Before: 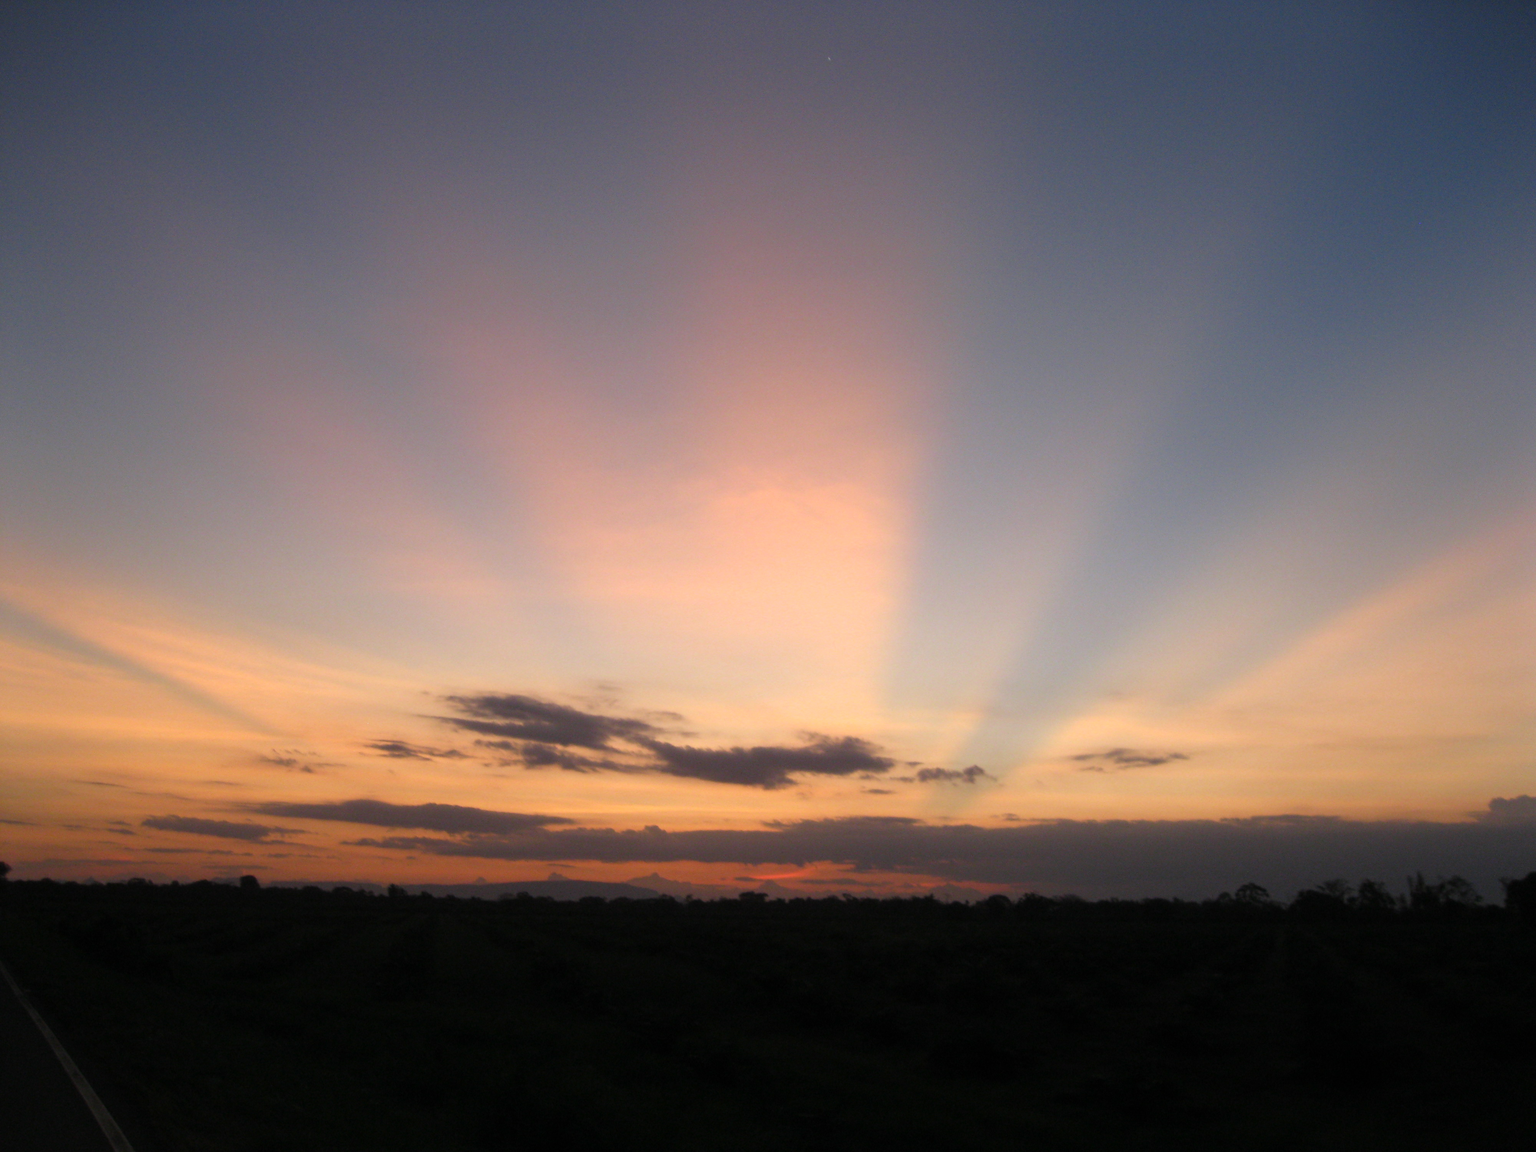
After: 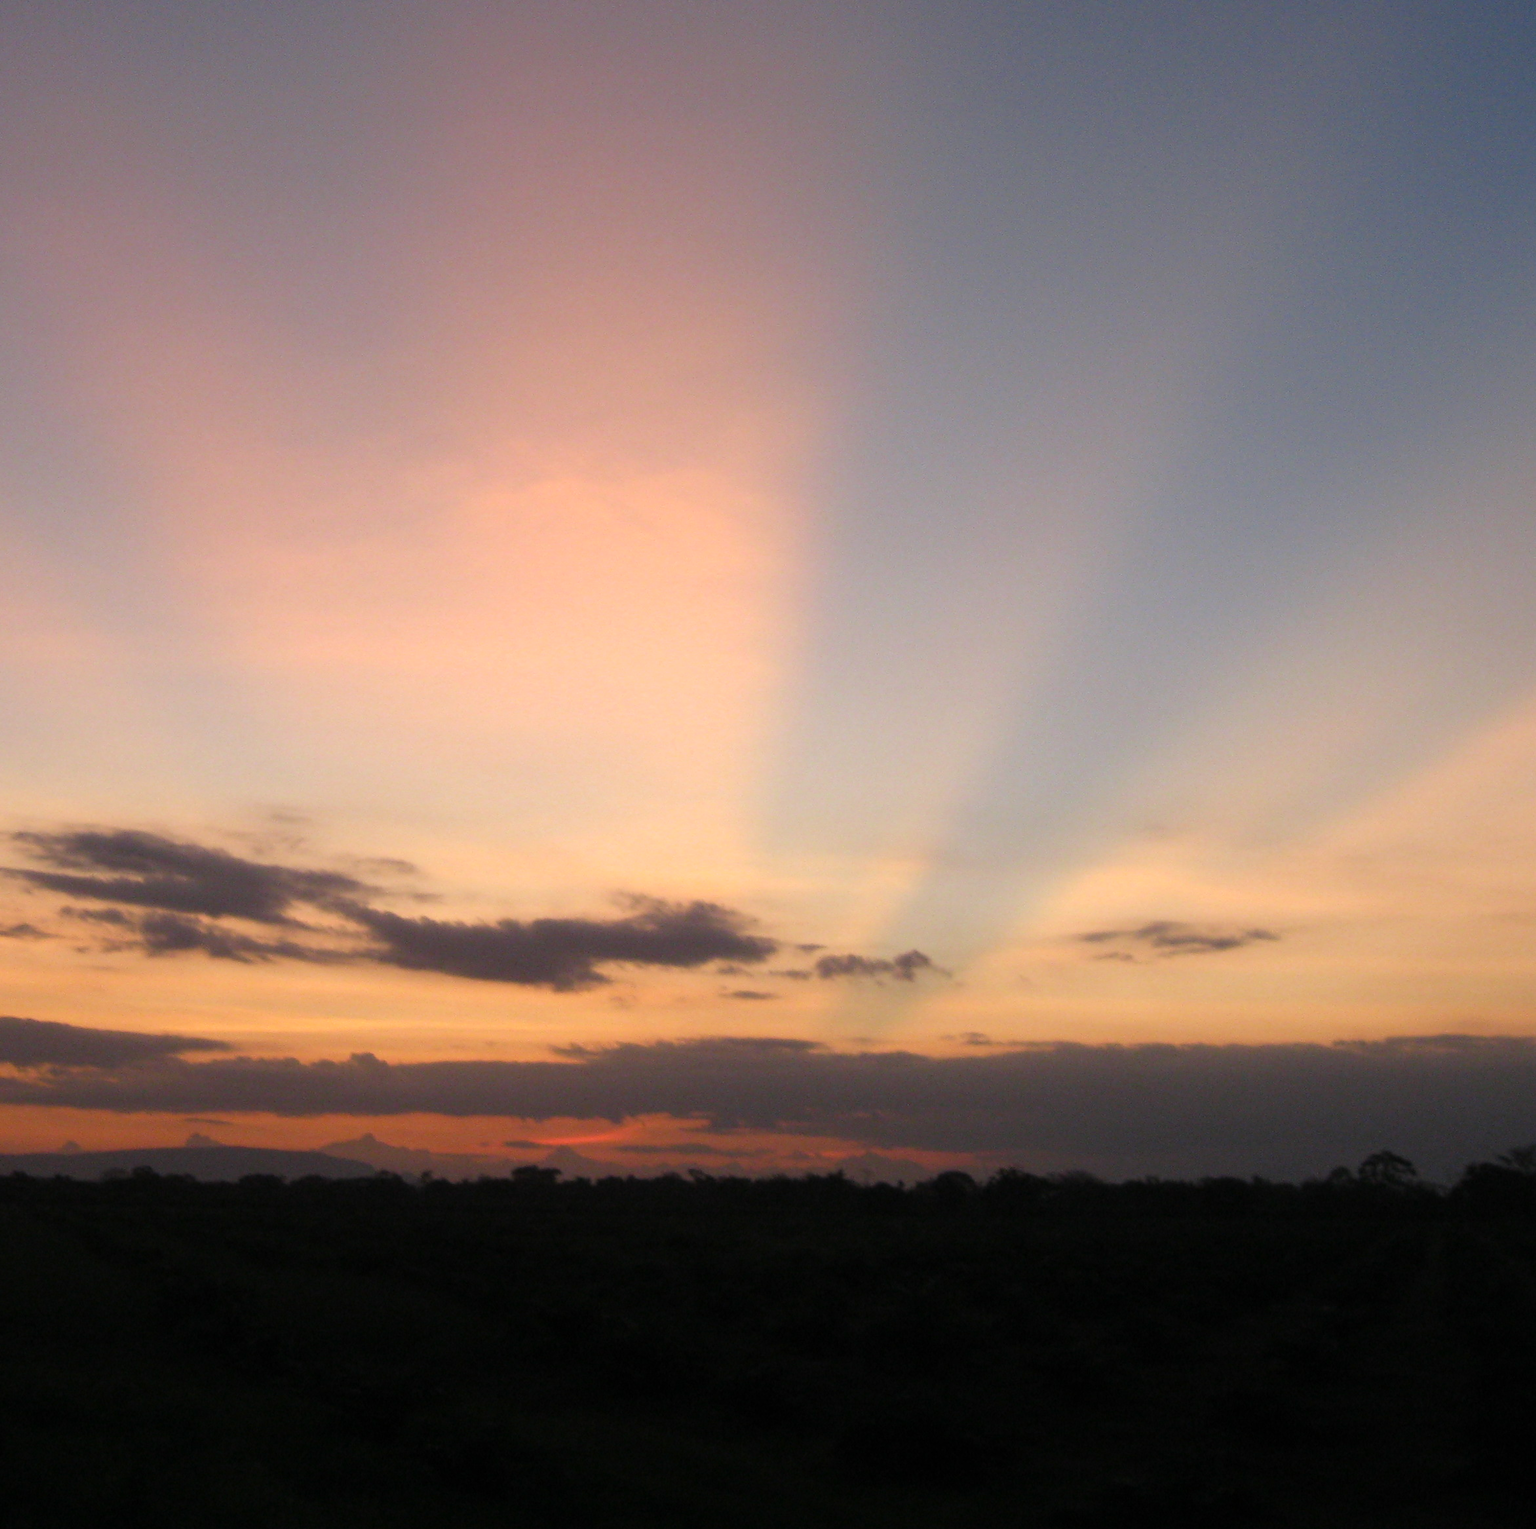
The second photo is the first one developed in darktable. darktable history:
crop and rotate: left 28.625%, top 18.114%, right 12.759%, bottom 4.055%
